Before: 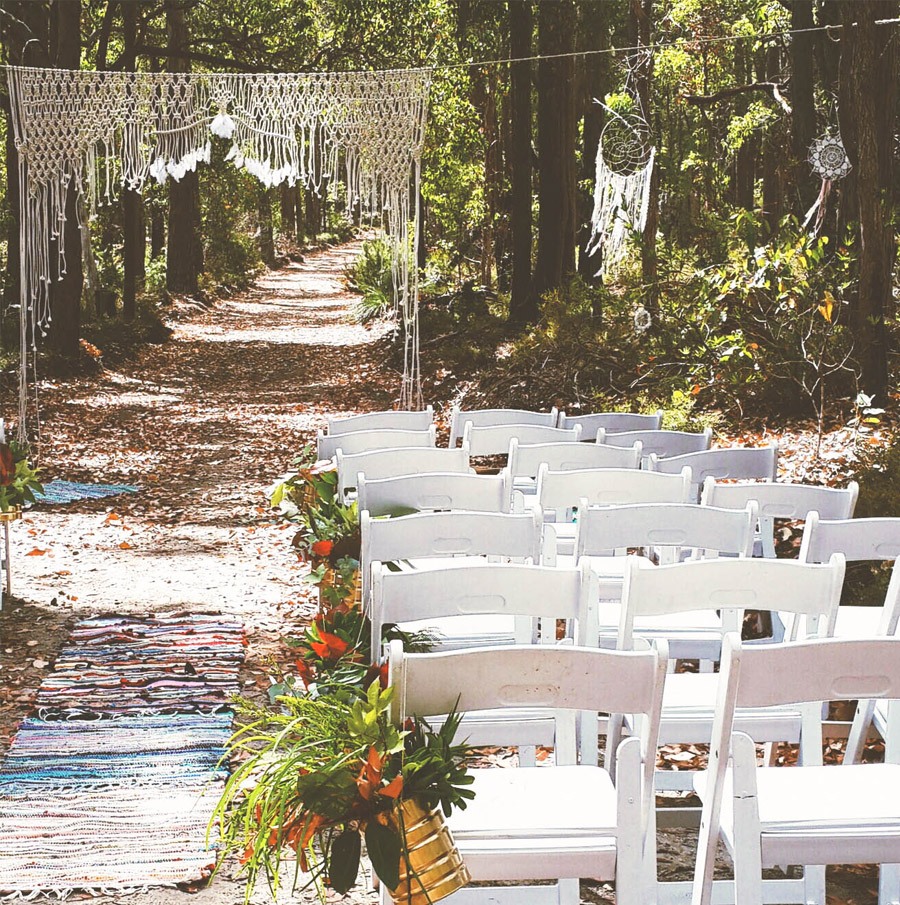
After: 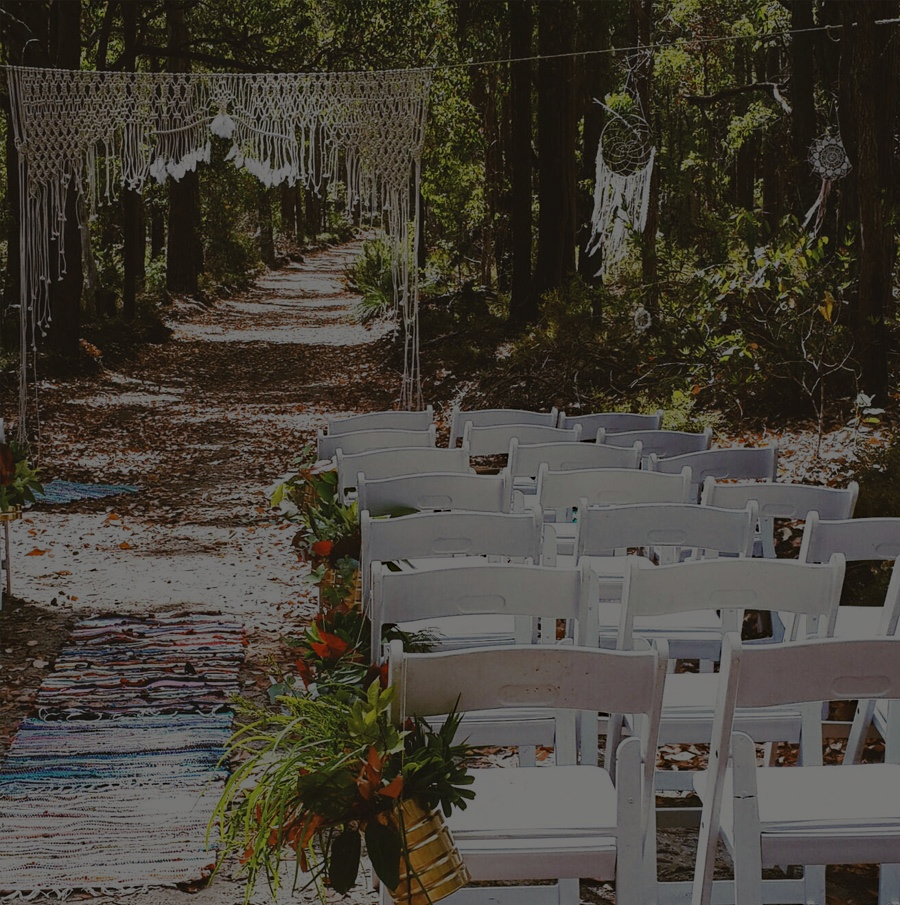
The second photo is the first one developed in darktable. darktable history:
exposure: exposure -2.446 EV, compensate highlight preservation false
haze removal: compatibility mode true, adaptive false
